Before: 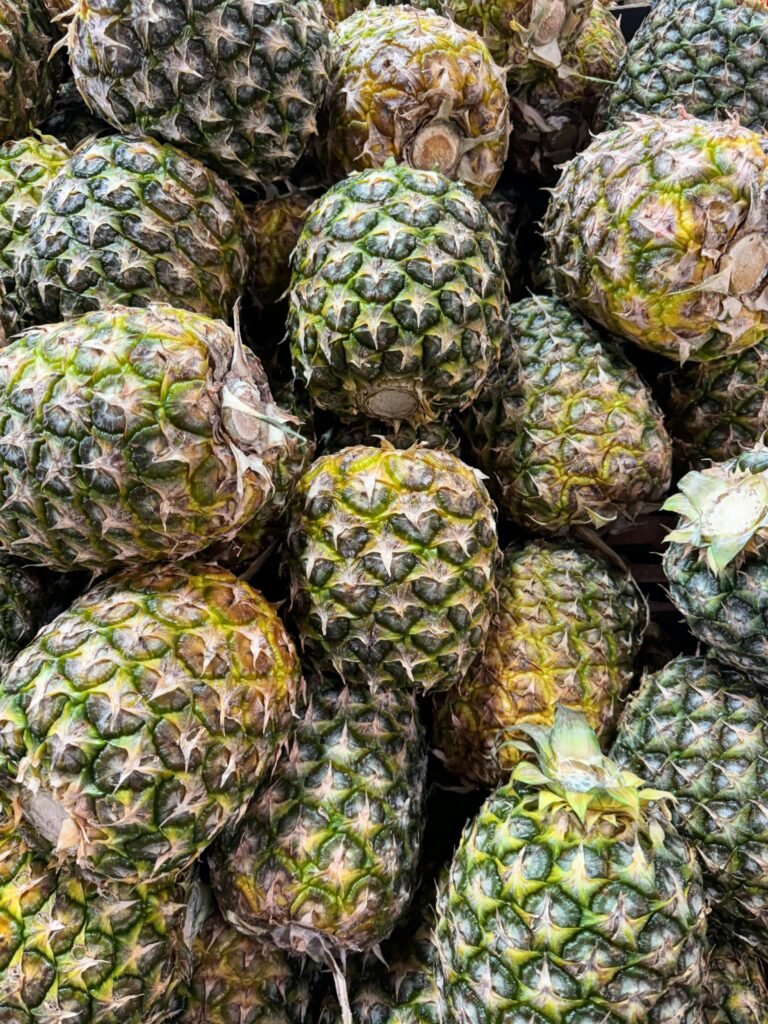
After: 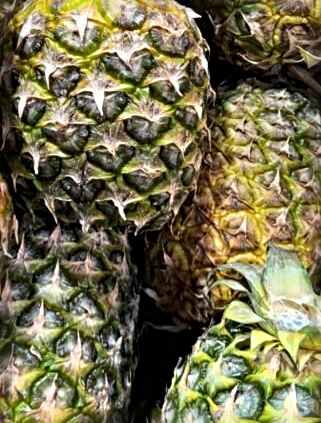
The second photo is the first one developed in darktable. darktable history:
crop: left 37.502%, top 45.03%, right 20.692%, bottom 13.613%
sharpen: radius 4.864
